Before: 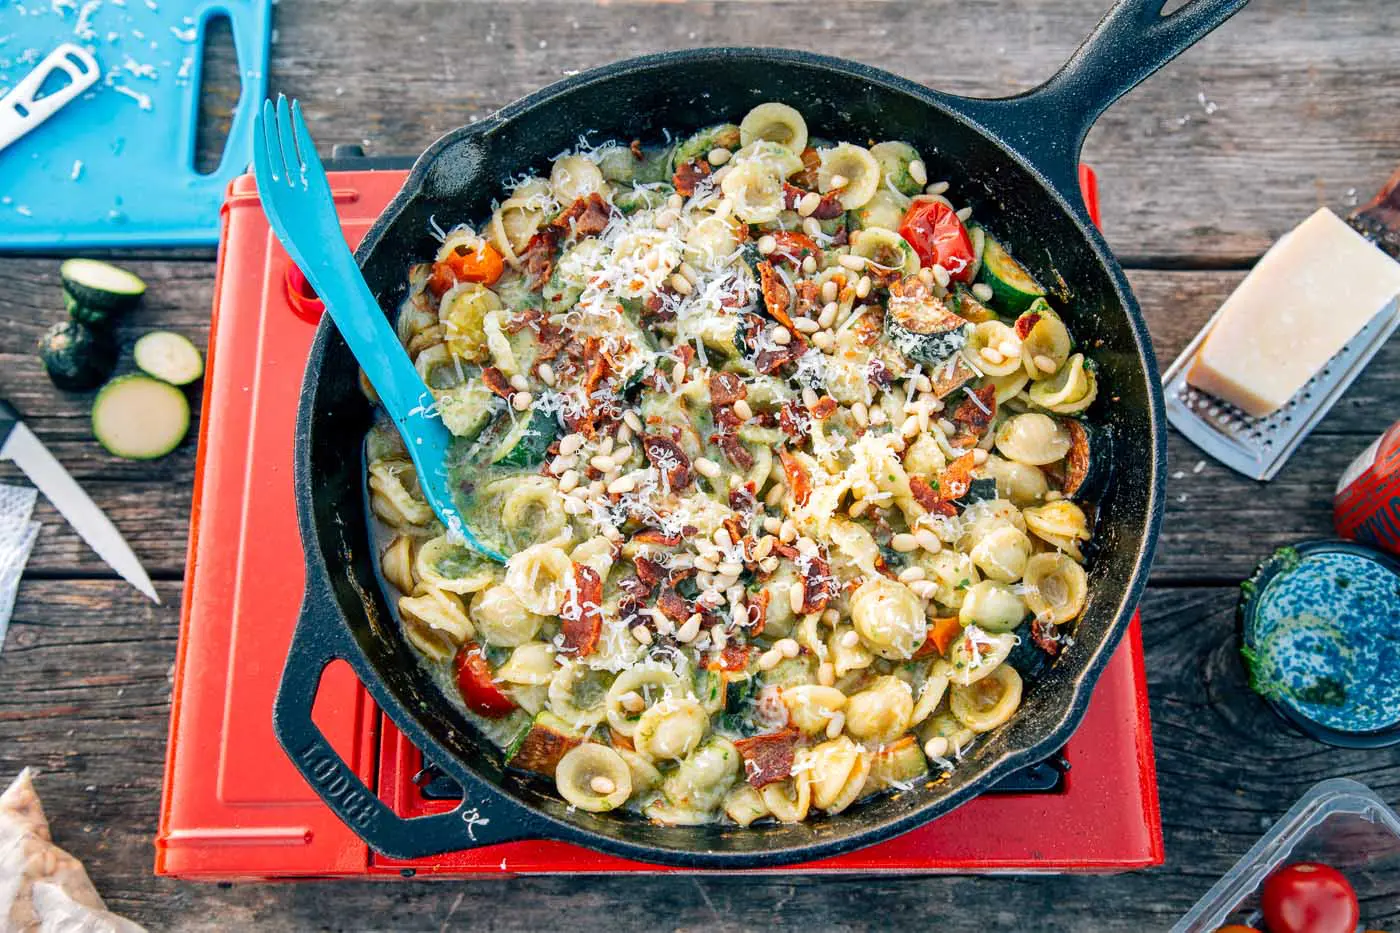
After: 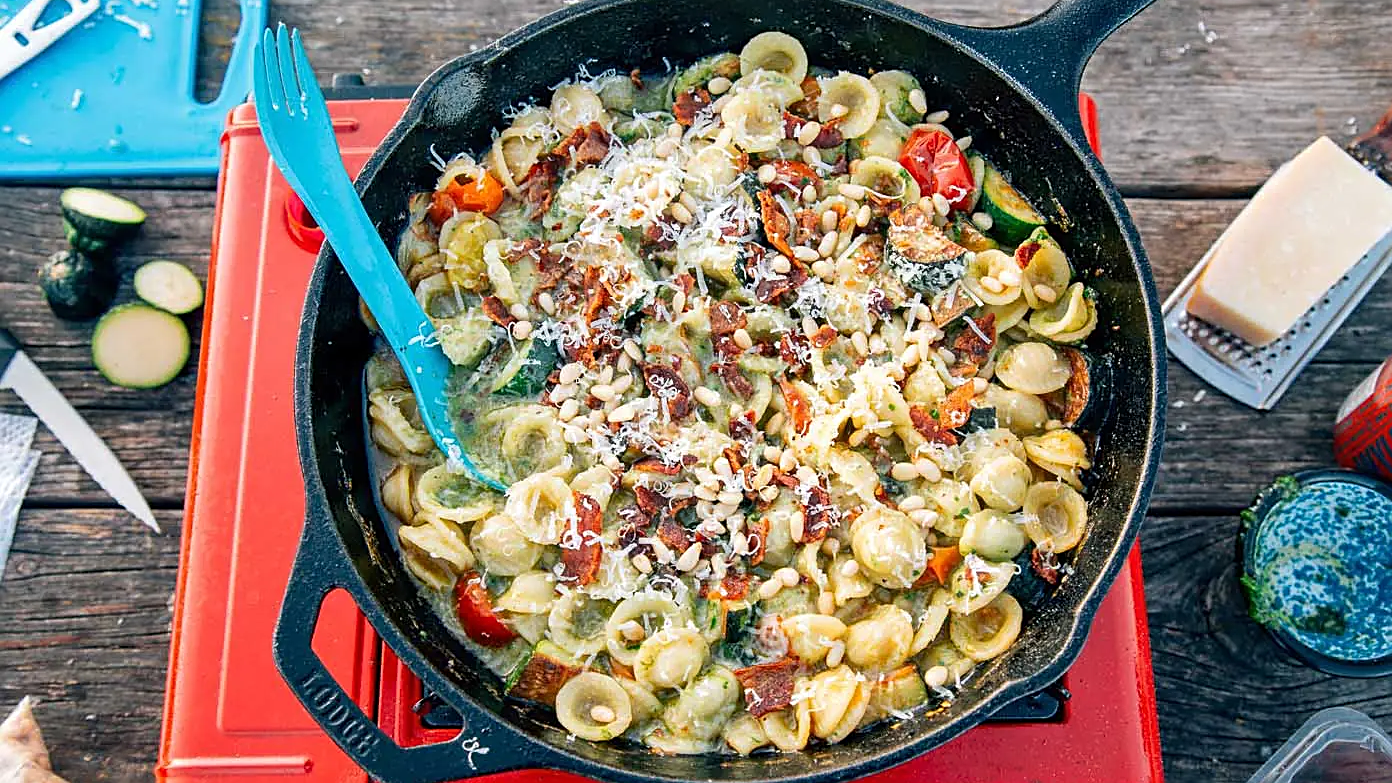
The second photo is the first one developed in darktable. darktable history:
sharpen: on, module defaults
crop: top 7.625%, bottom 8.027%
